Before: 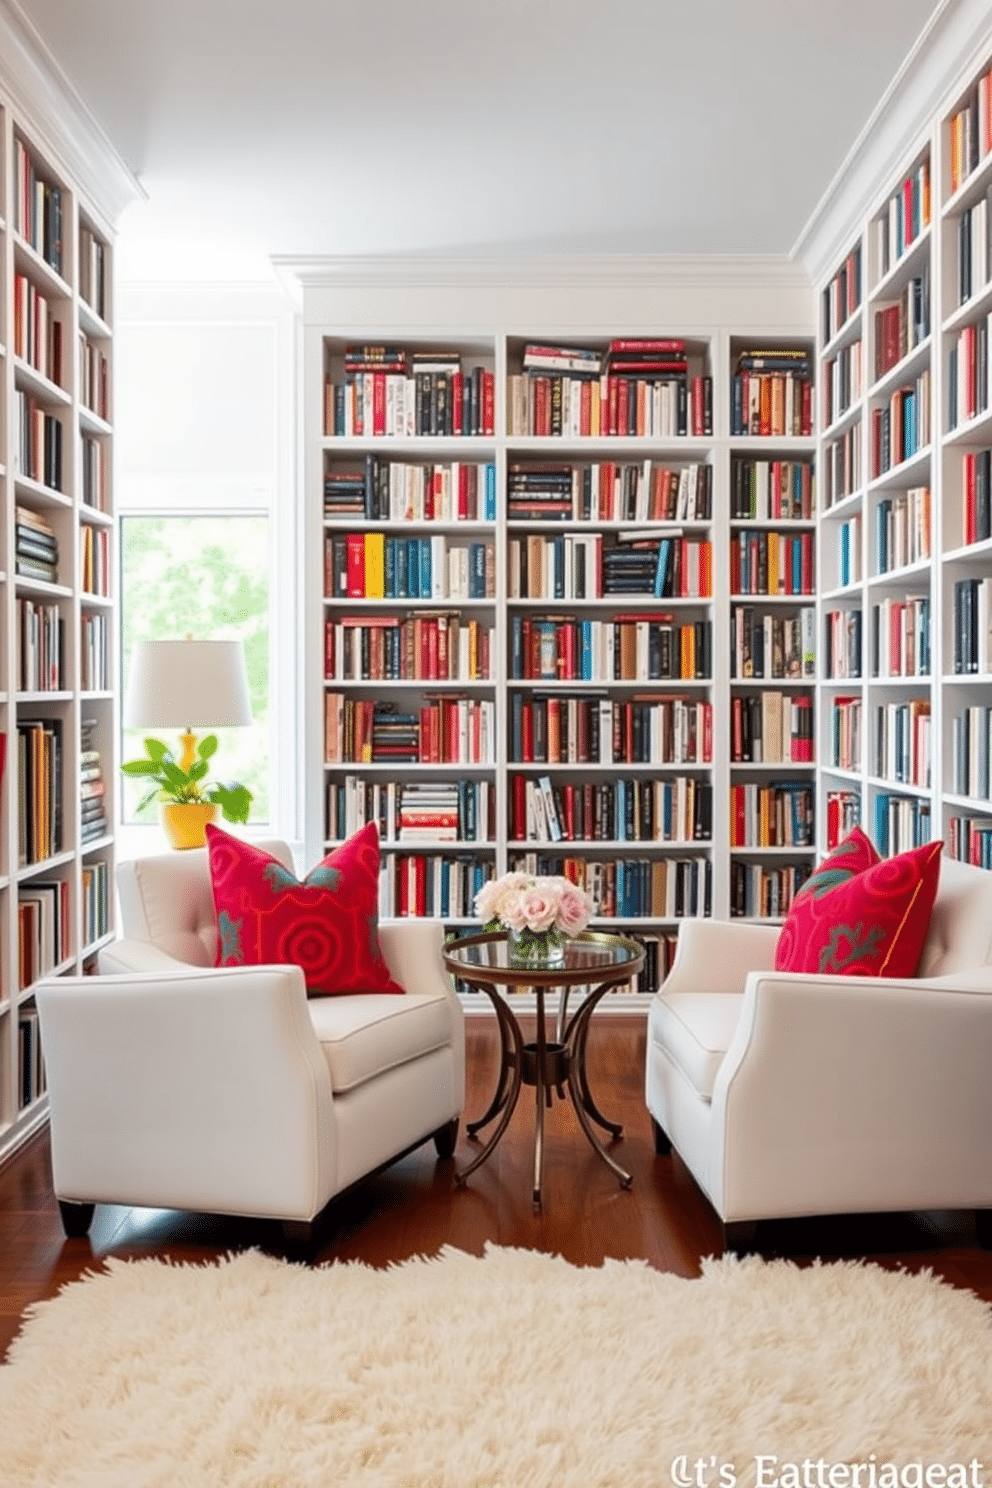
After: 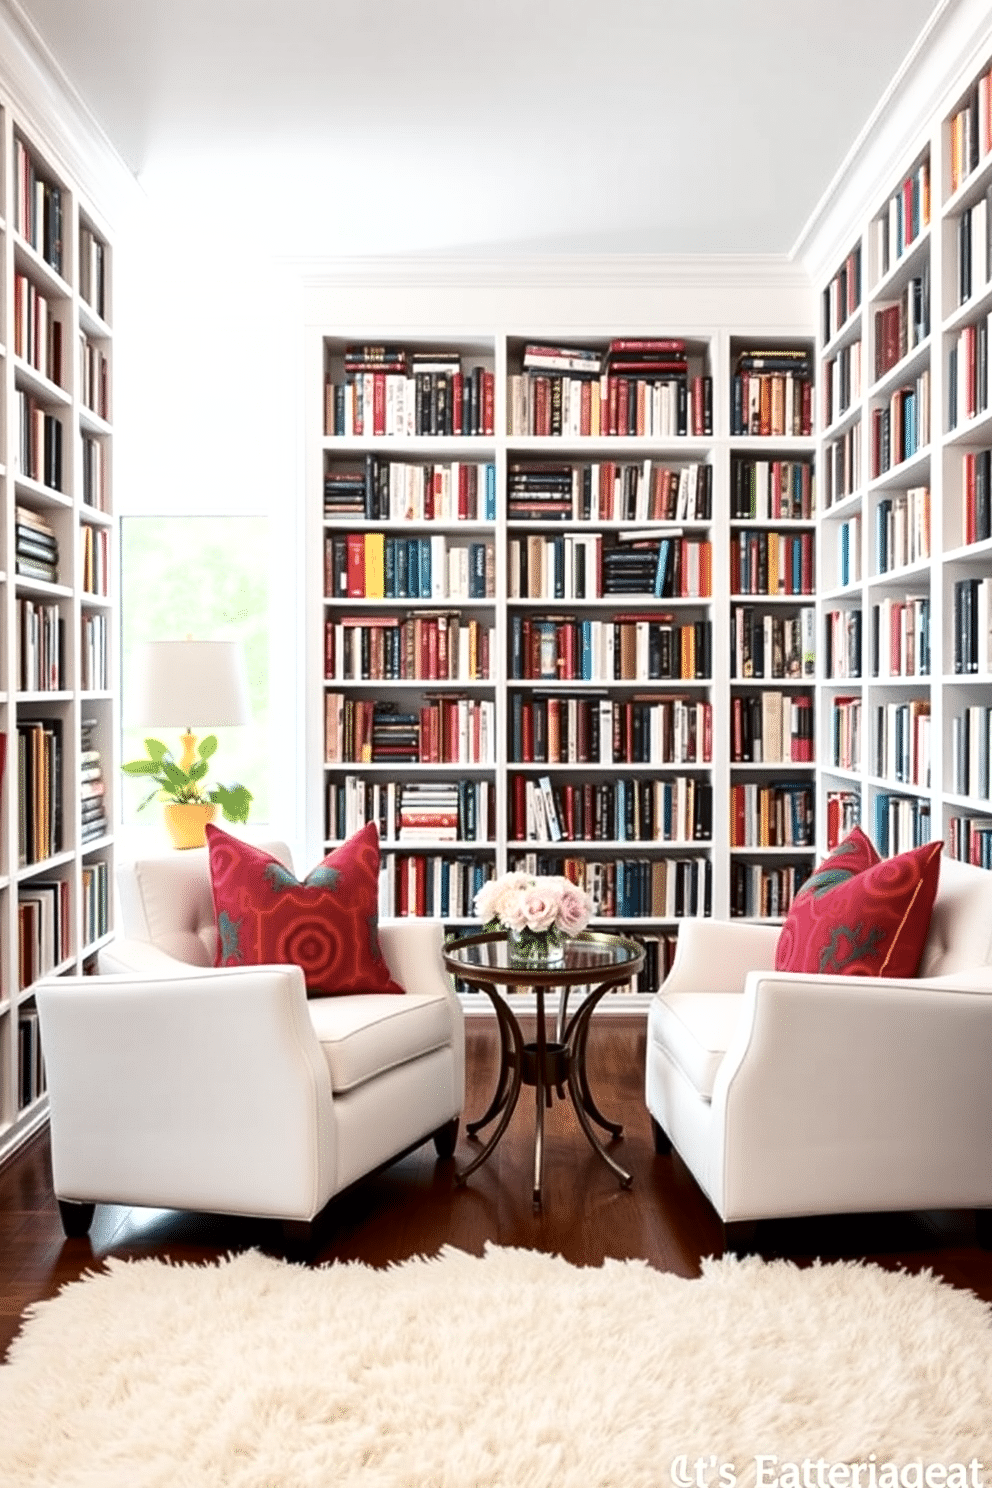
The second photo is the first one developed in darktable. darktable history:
contrast brightness saturation: contrast 0.056, brightness -0.008, saturation -0.216
exposure: compensate highlight preservation false
tone curve: curves: ch0 [(0, 0) (0.003, 0.002) (0.011, 0.006) (0.025, 0.014) (0.044, 0.025) (0.069, 0.039) (0.1, 0.056) (0.136, 0.082) (0.177, 0.116) (0.224, 0.163) (0.277, 0.233) (0.335, 0.311) (0.399, 0.396) (0.468, 0.488) (0.543, 0.588) (0.623, 0.695) (0.709, 0.809) (0.801, 0.912) (0.898, 0.997) (1, 1)], color space Lab, independent channels, preserve colors none
